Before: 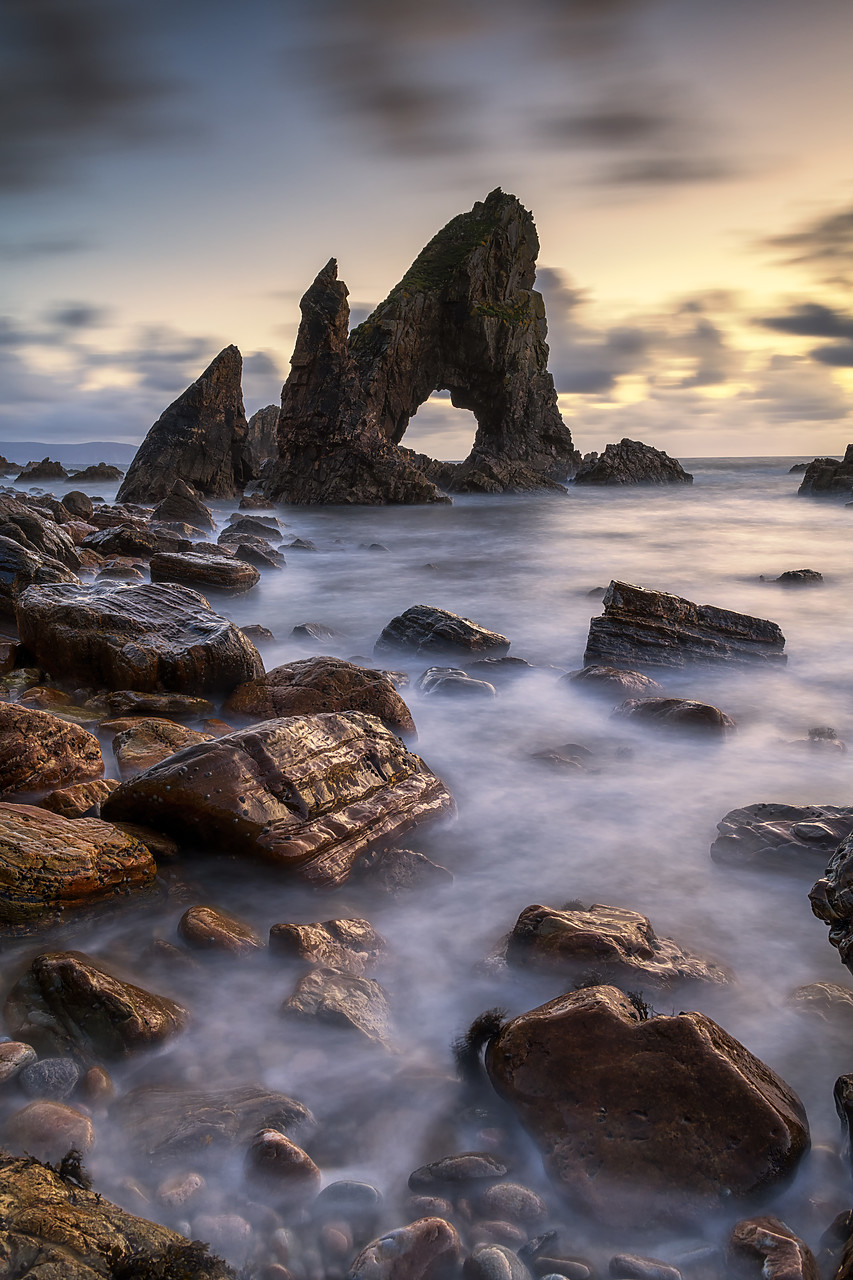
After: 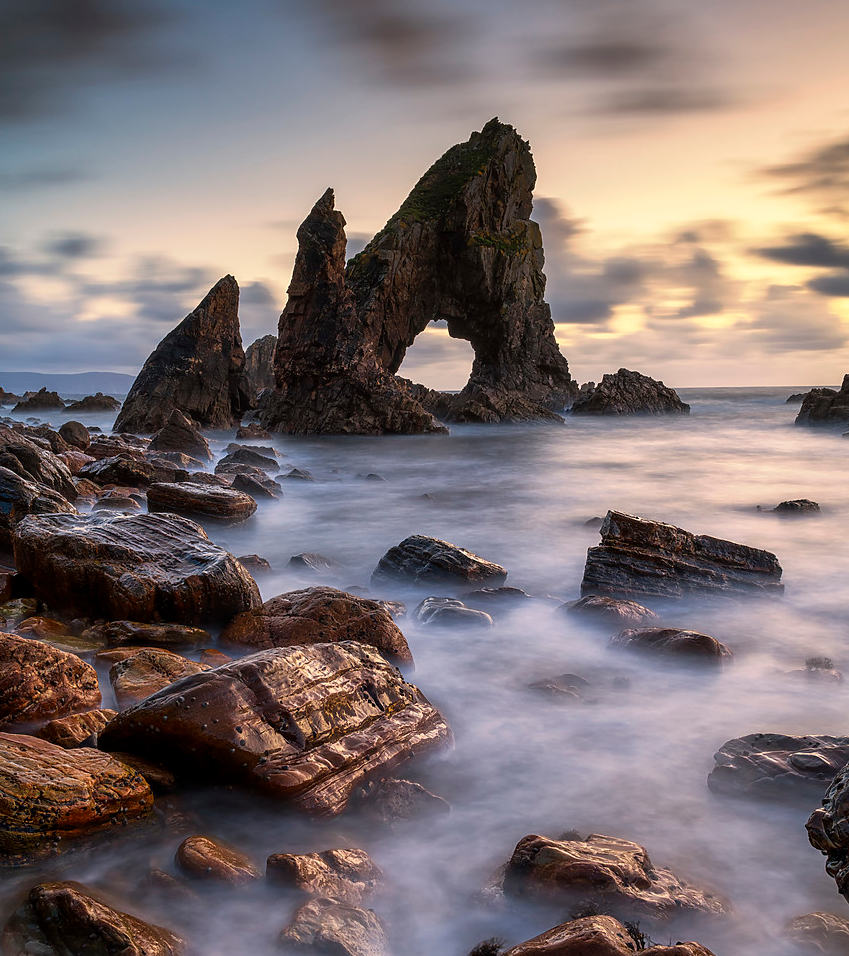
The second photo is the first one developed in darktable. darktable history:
crop: left 0.36%, top 5.536%, bottom 19.757%
